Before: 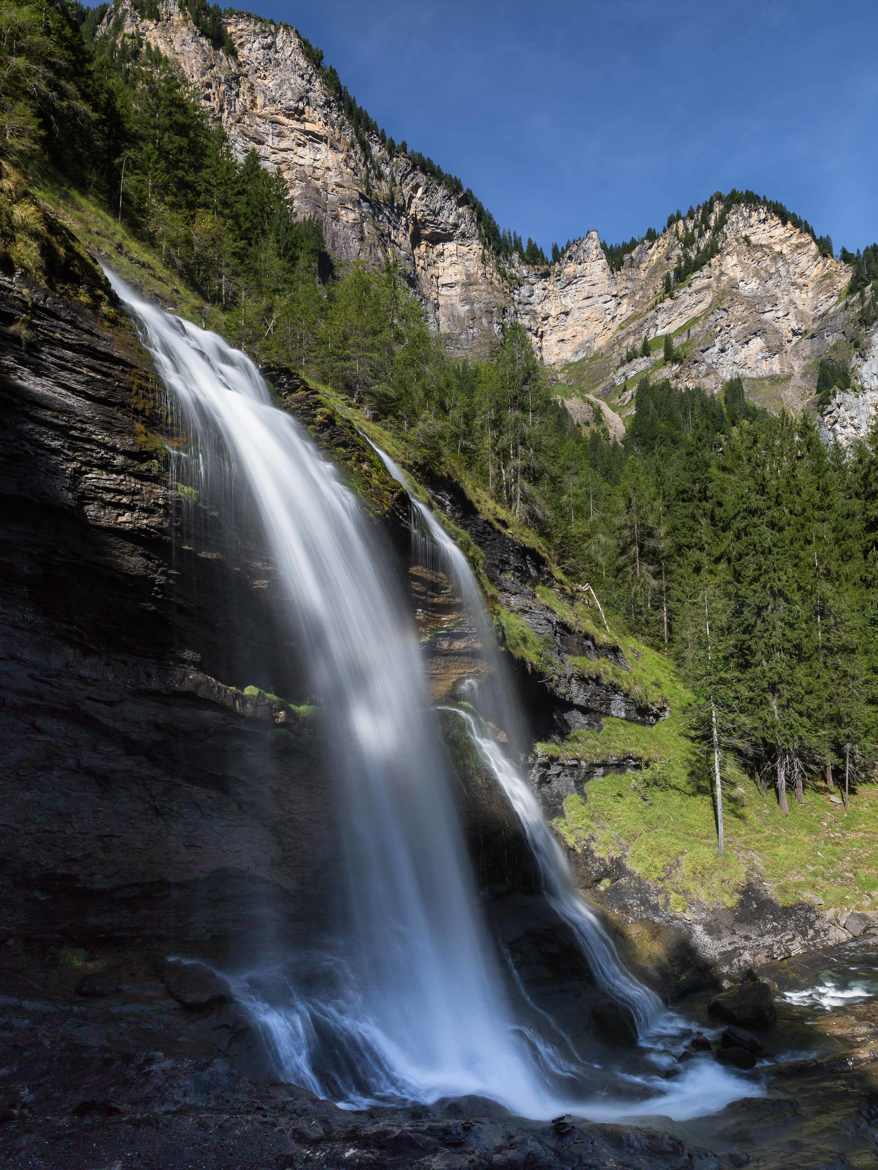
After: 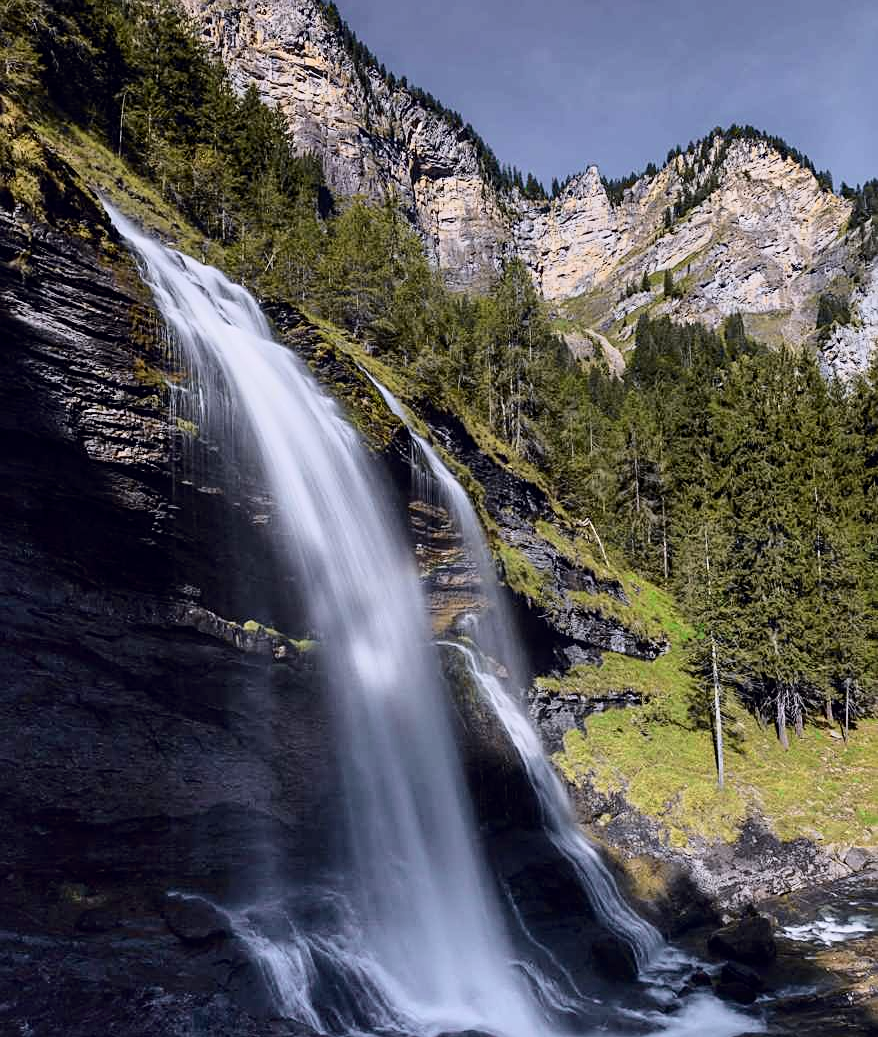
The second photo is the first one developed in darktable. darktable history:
crop and rotate: top 5.606%, bottom 5.727%
tone curve: curves: ch0 [(0.003, 0.003) (0.104, 0.069) (0.236, 0.218) (0.401, 0.443) (0.495, 0.55) (0.625, 0.67) (0.819, 0.841) (0.96, 0.899)]; ch1 [(0, 0) (0.161, 0.092) (0.37, 0.302) (0.424, 0.402) (0.45, 0.466) (0.495, 0.506) (0.573, 0.571) (0.638, 0.641) (0.751, 0.741) (1, 1)]; ch2 [(0, 0) (0.352, 0.403) (0.466, 0.443) (0.524, 0.501) (0.56, 0.556) (1, 1)], color space Lab, independent channels
shadows and highlights: radius 125.8, shadows 30.44, highlights -30.87, low approximation 0.01, soften with gaussian
local contrast: highlights 104%, shadows 100%, detail 119%, midtone range 0.2
sharpen: on, module defaults
